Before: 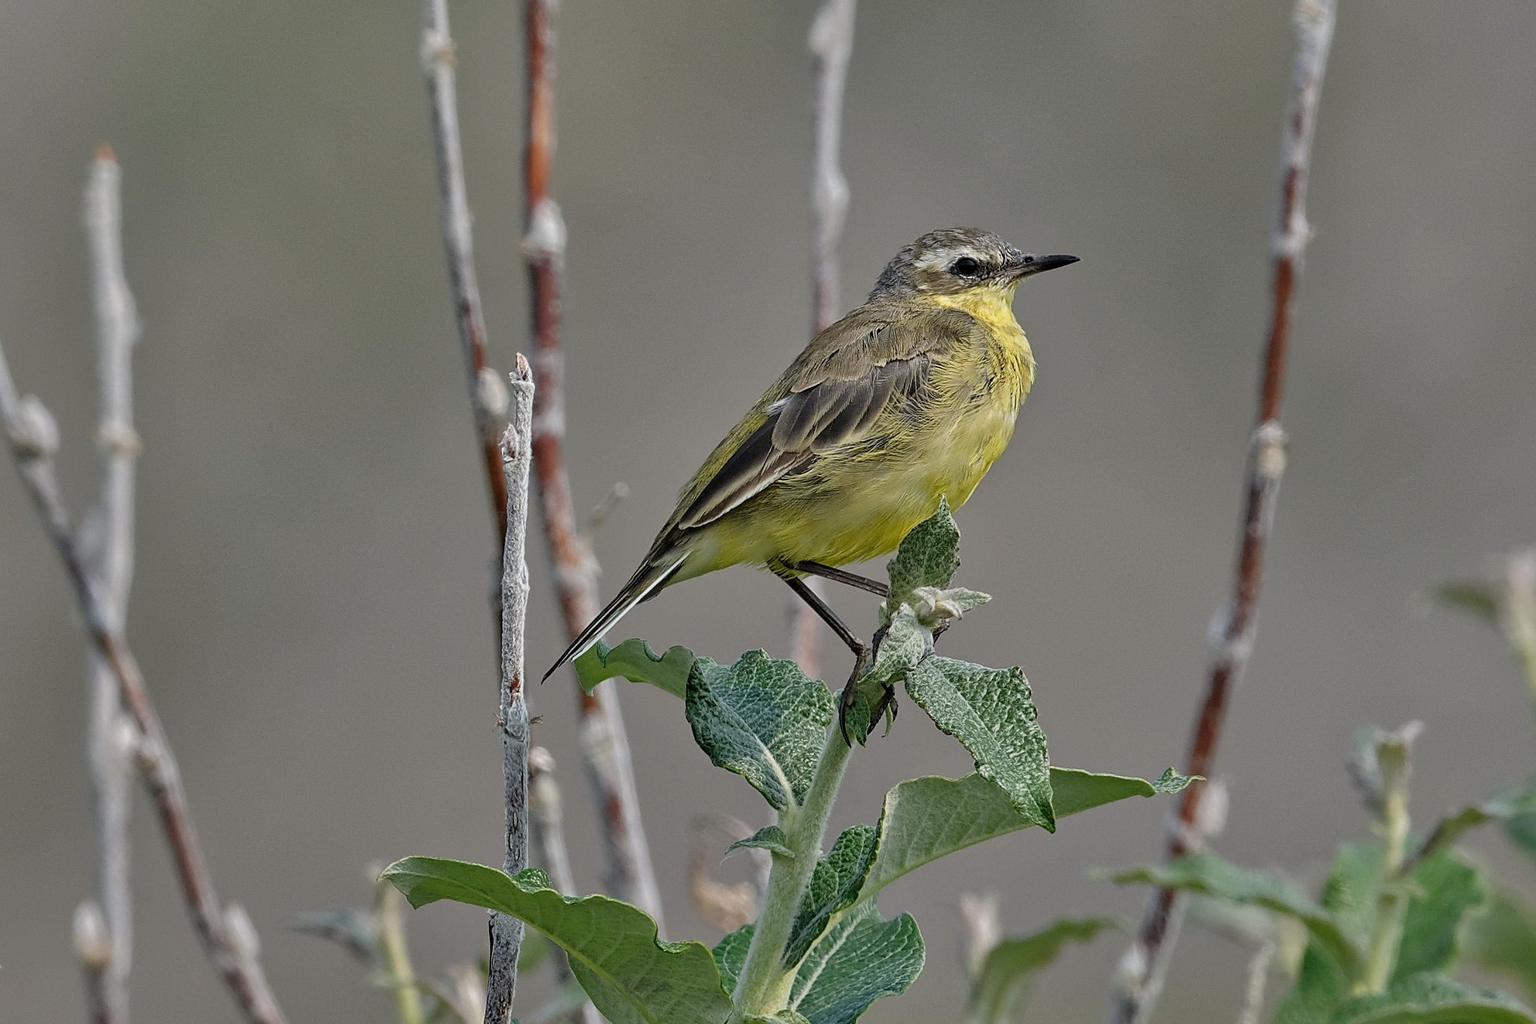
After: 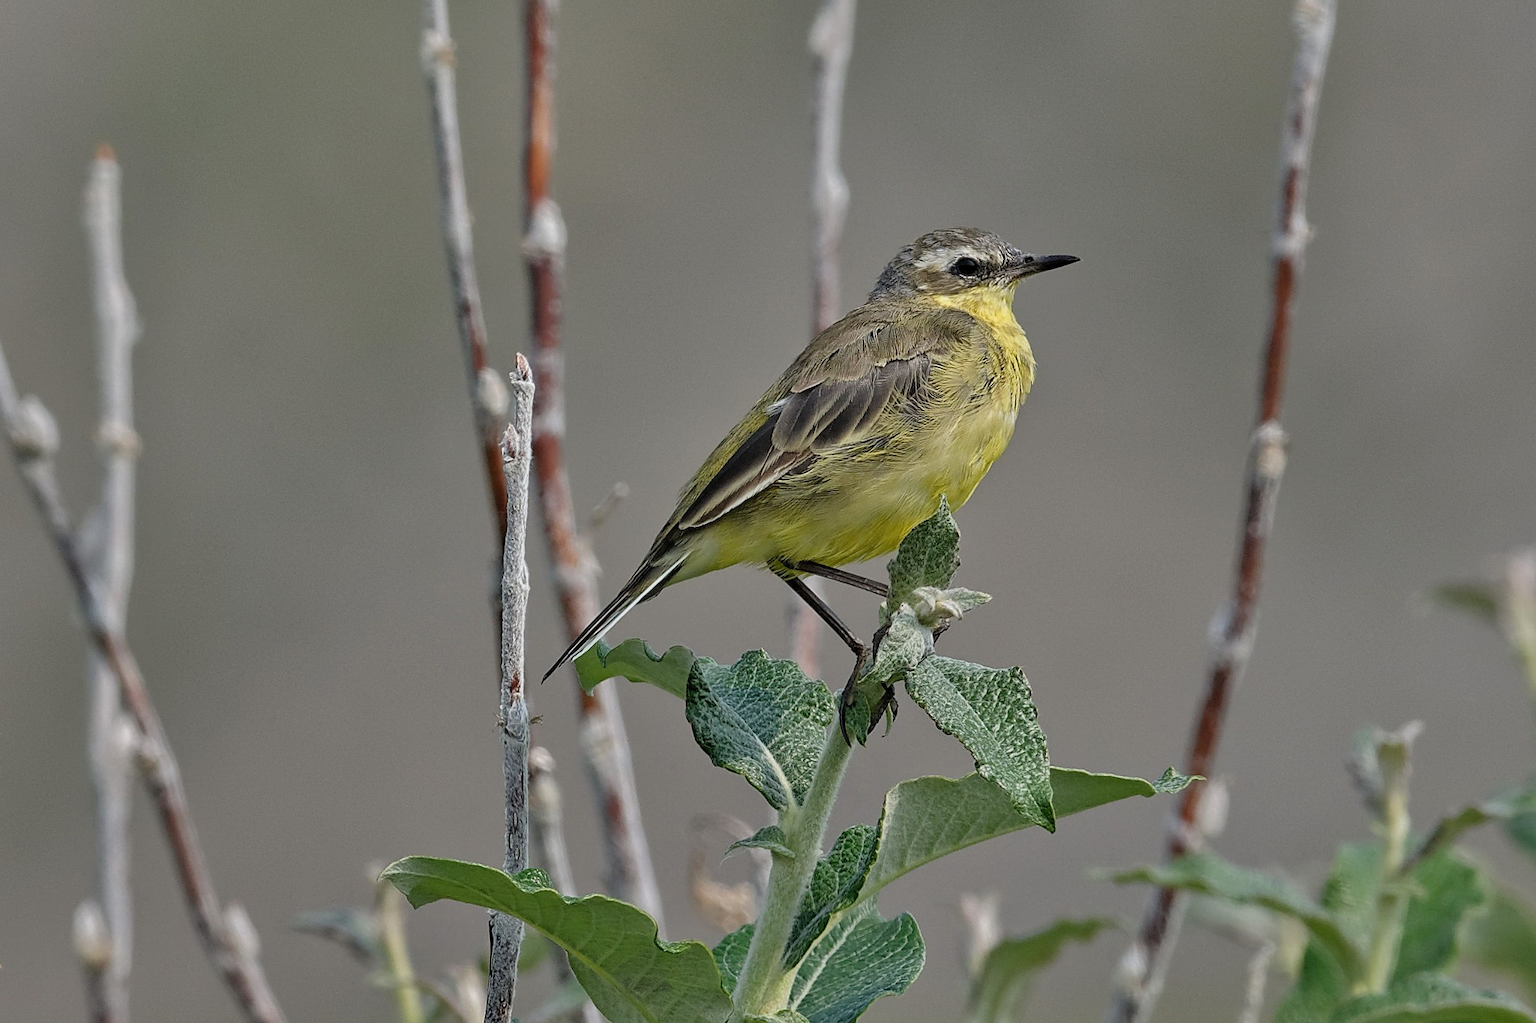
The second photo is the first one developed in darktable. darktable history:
color calibration: illuminant same as pipeline (D50), adaptation XYZ, x 0.346, y 0.358, temperature 5019.79 K
shadows and highlights: shadows 52.37, highlights -28.51, soften with gaussian
